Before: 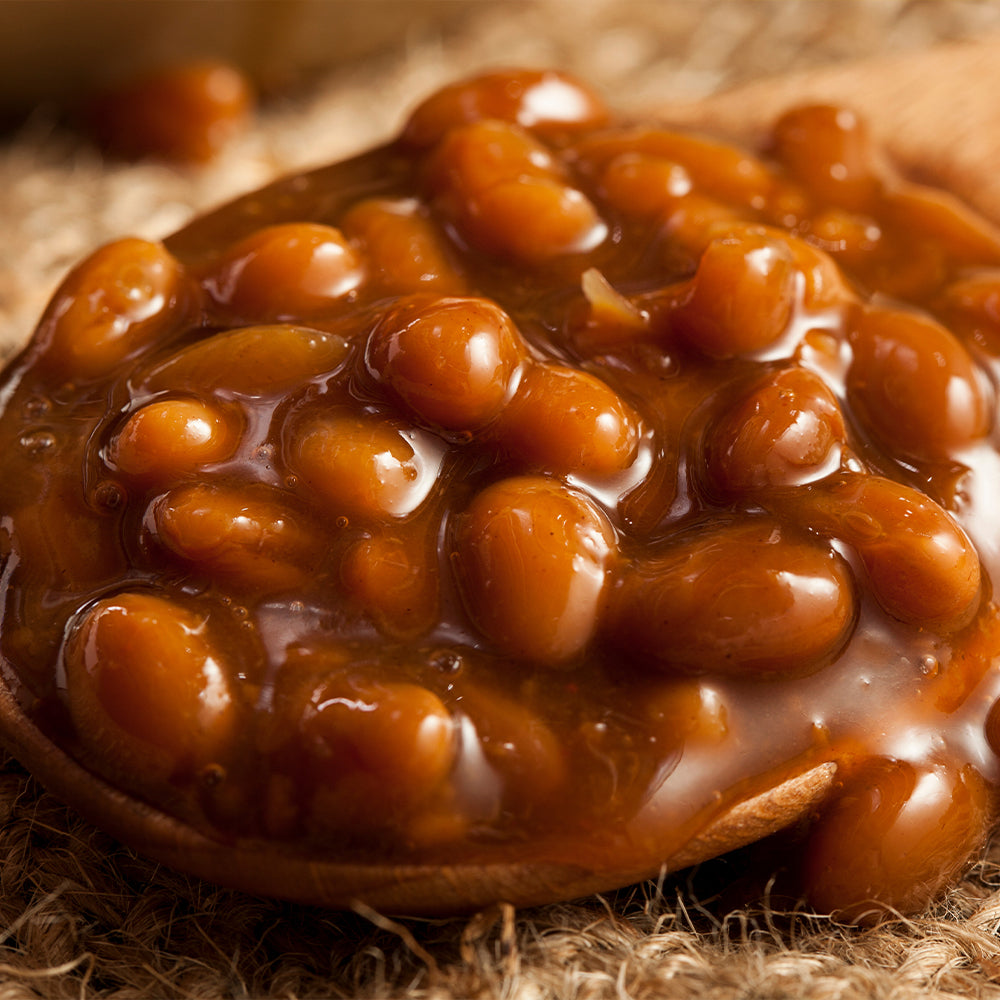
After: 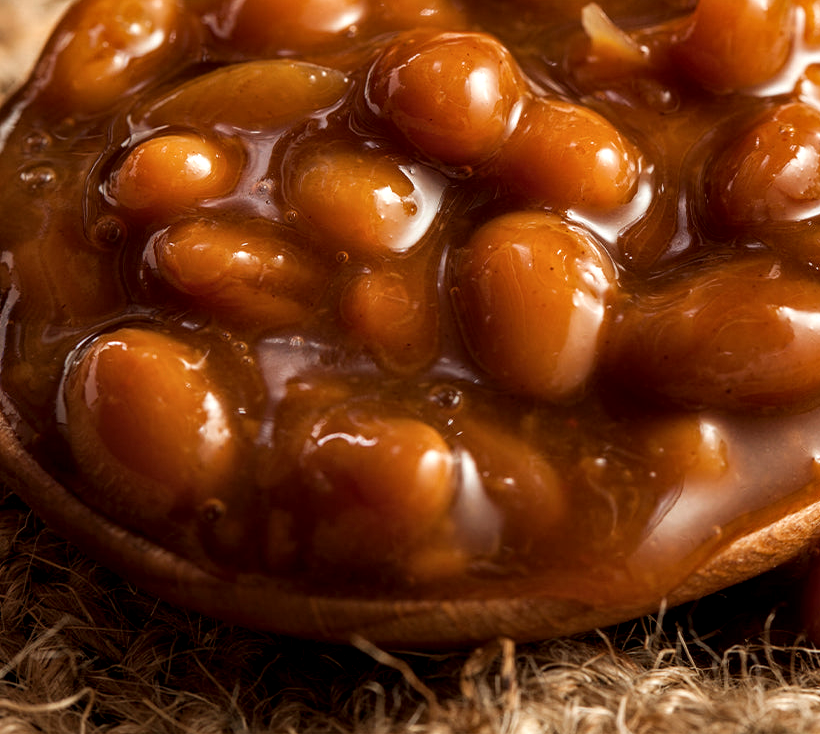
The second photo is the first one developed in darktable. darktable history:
exposure: compensate highlight preservation false
crop: top 26.531%, right 17.959%
local contrast: detail 130%
